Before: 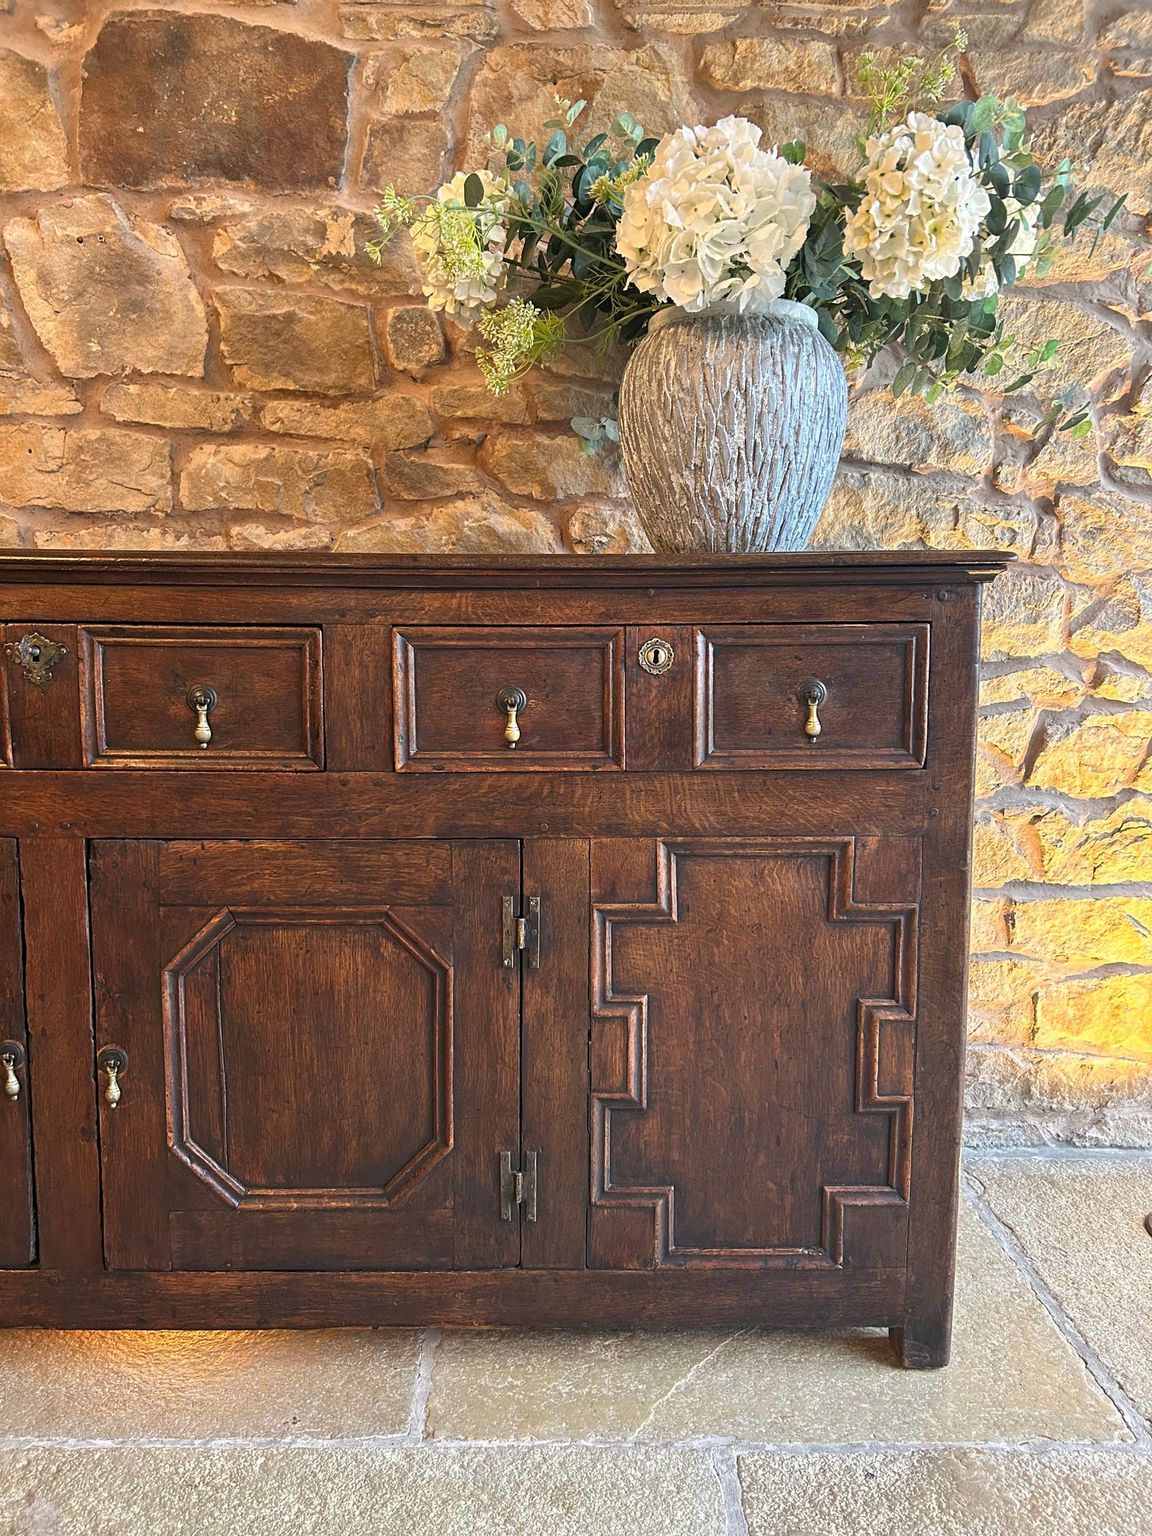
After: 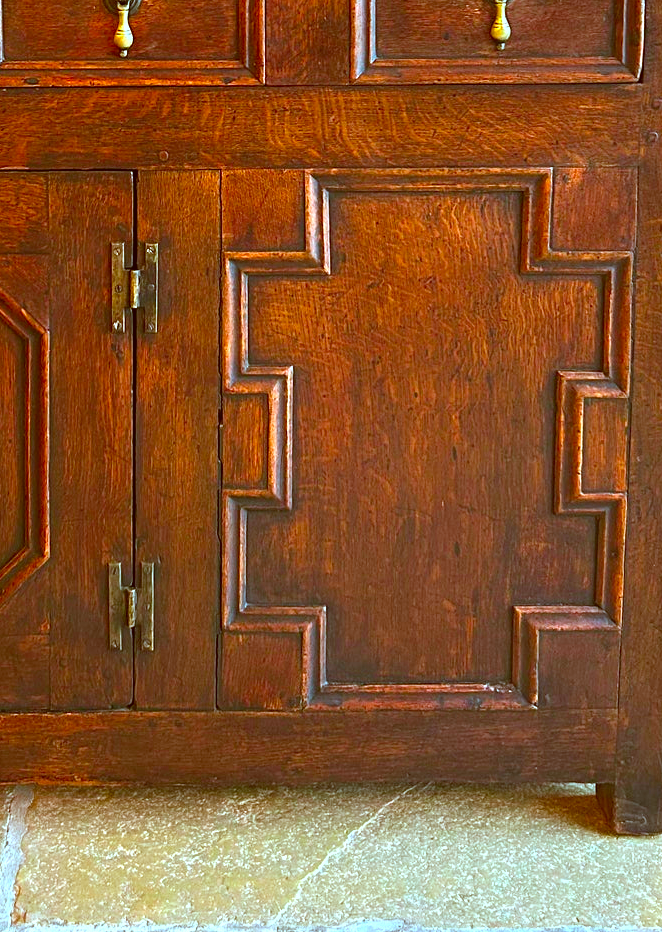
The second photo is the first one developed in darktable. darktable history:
color balance rgb: perceptual saturation grading › global saturation 36%, perceptual brilliance grading › global brilliance 10%, global vibrance 20%
color correction: highlights a* -14.62, highlights b* -16.22, shadows a* 10.12, shadows b* 29.4
contrast brightness saturation: saturation 0.5
crop: left 35.976%, top 45.819%, right 18.162%, bottom 5.807%
